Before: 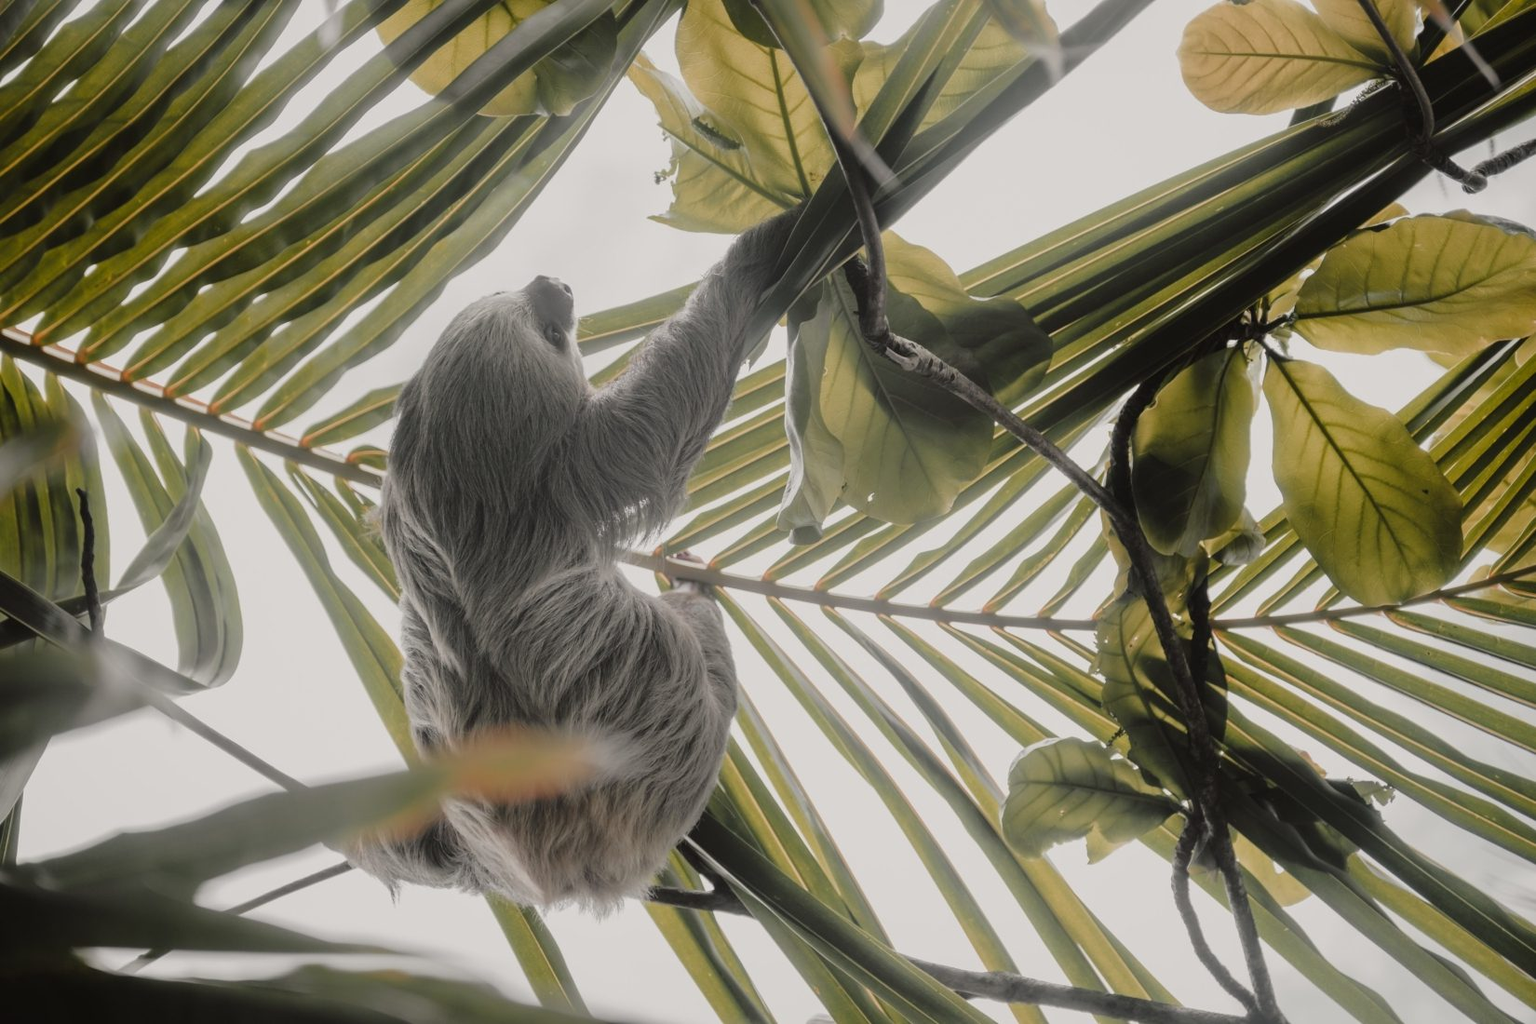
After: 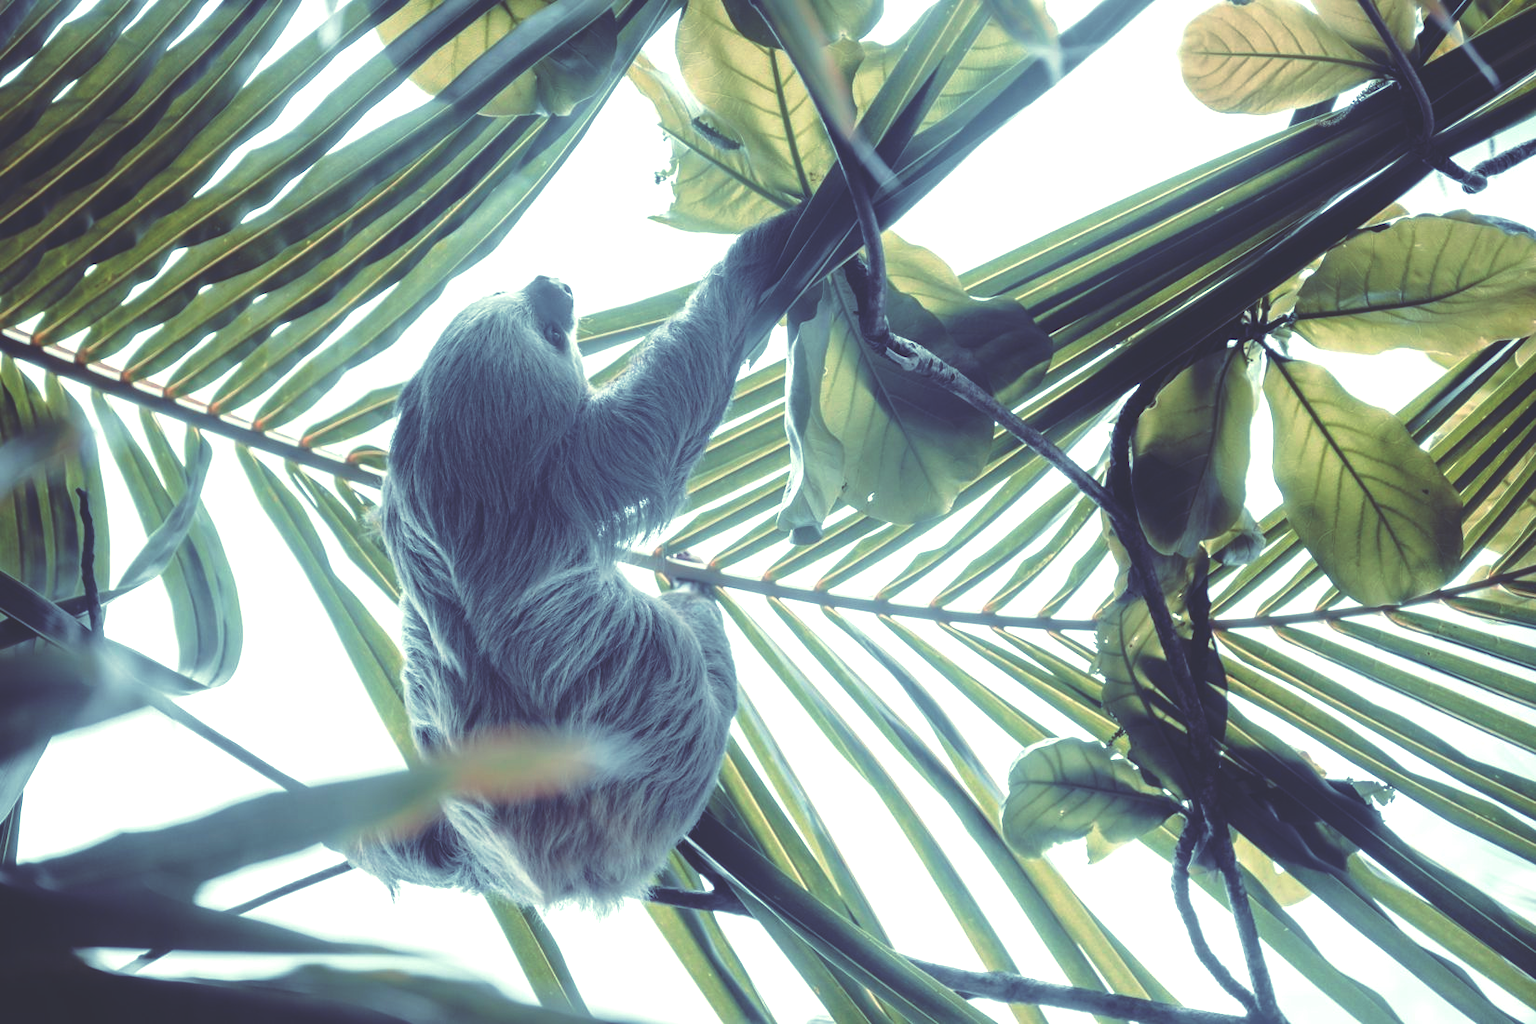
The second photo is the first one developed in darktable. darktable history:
rgb curve: curves: ch0 [(0, 0.186) (0.314, 0.284) (0.576, 0.466) (0.805, 0.691) (0.936, 0.886)]; ch1 [(0, 0.186) (0.314, 0.284) (0.581, 0.534) (0.771, 0.746) (0.936, 0.958)]; ch2 [(0, 0.216) (0.275, 0.39) (1, 1)], mode RGB, independent channels, compensate middle gray true, preserve colors none
exposure: exposure 0.95 EV, compensate highlight preservation false
